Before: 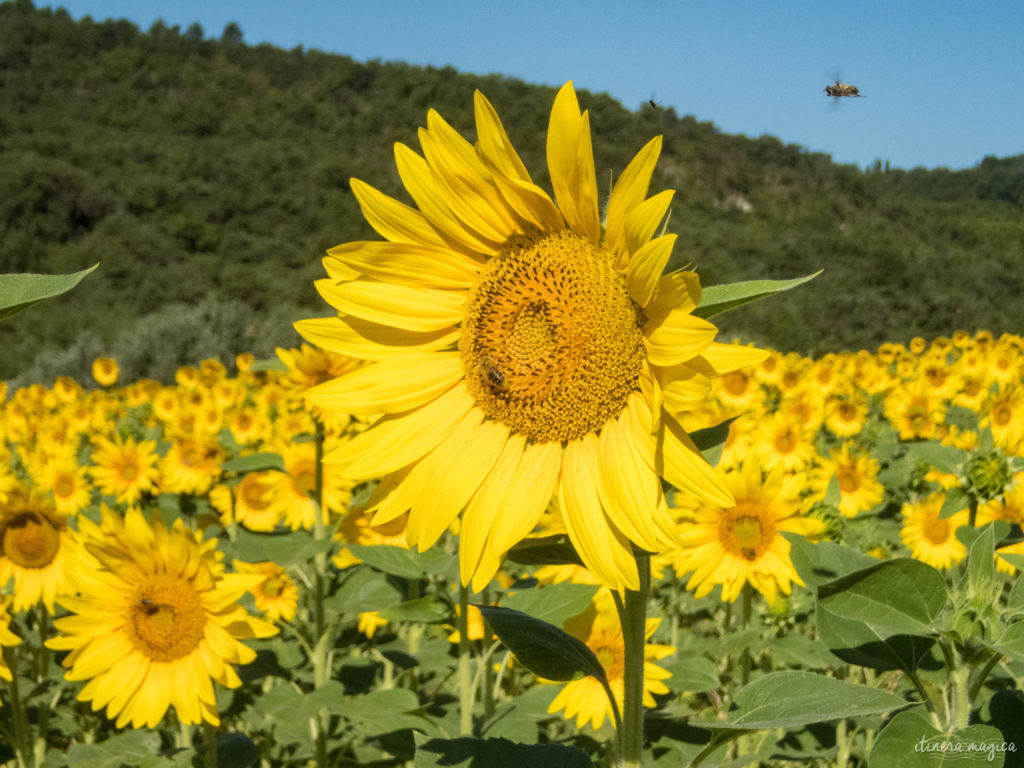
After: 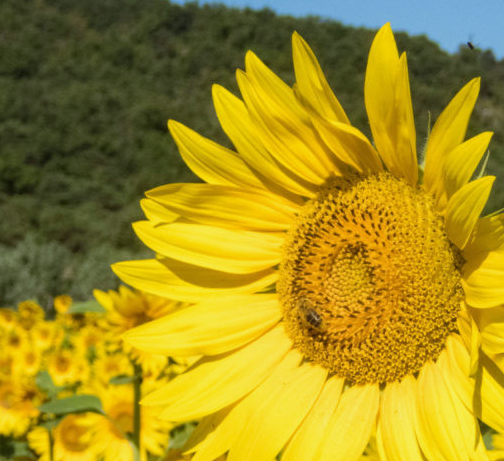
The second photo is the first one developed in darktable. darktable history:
crop: left 17.835%, top 7.675%, right 32.881%, bottom 32.213%
white balance: red 0.974, blue 1.044
